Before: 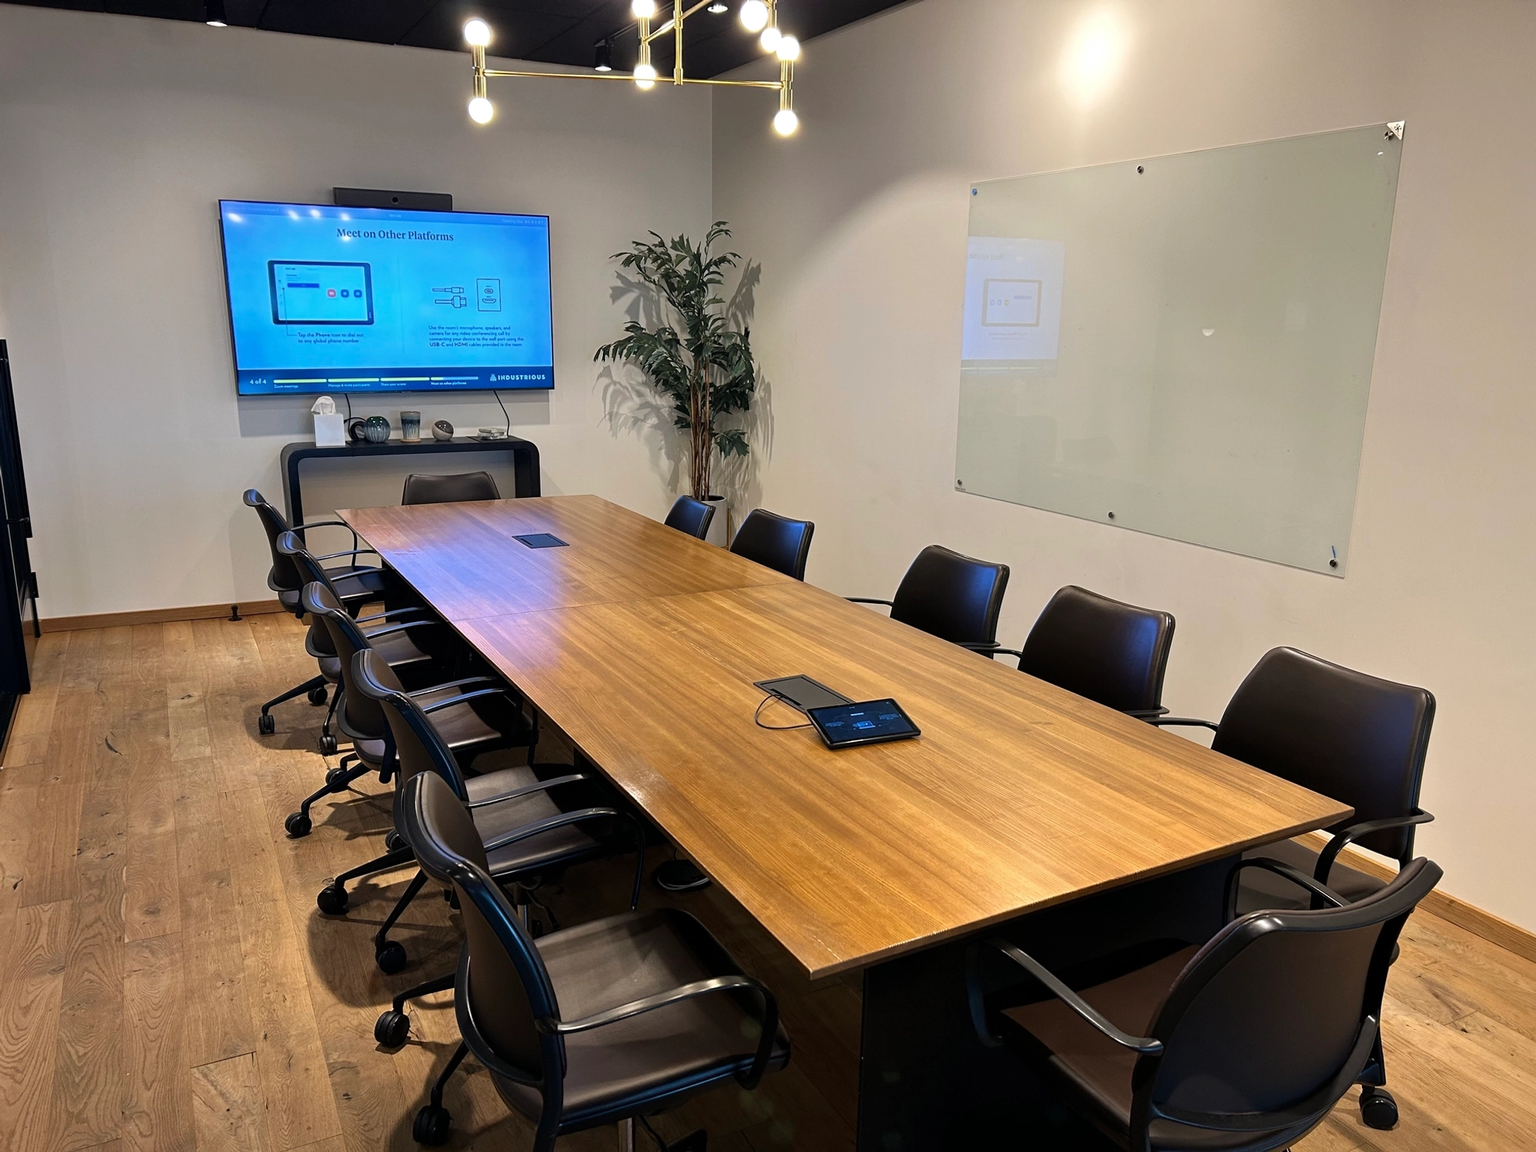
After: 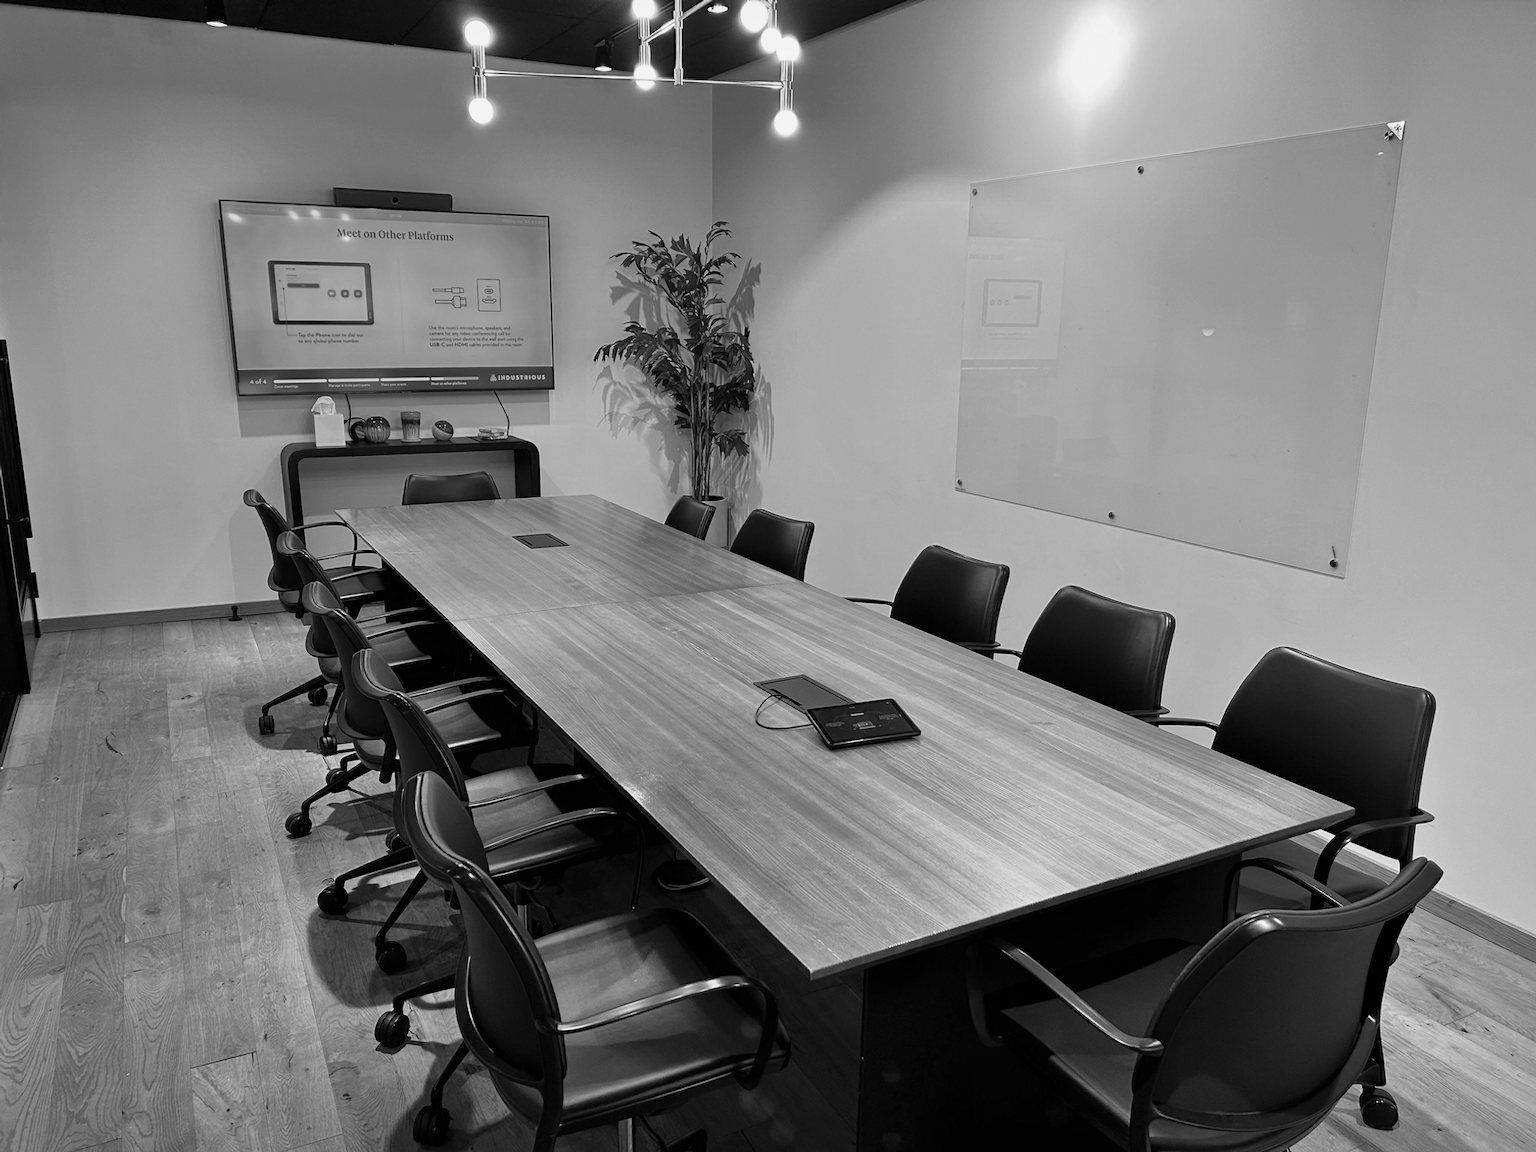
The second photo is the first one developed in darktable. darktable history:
monochrome: a 30.25, b 92.03
shadows and highlights: shadows 37.27, highlights -28.18, soften with gaussian
